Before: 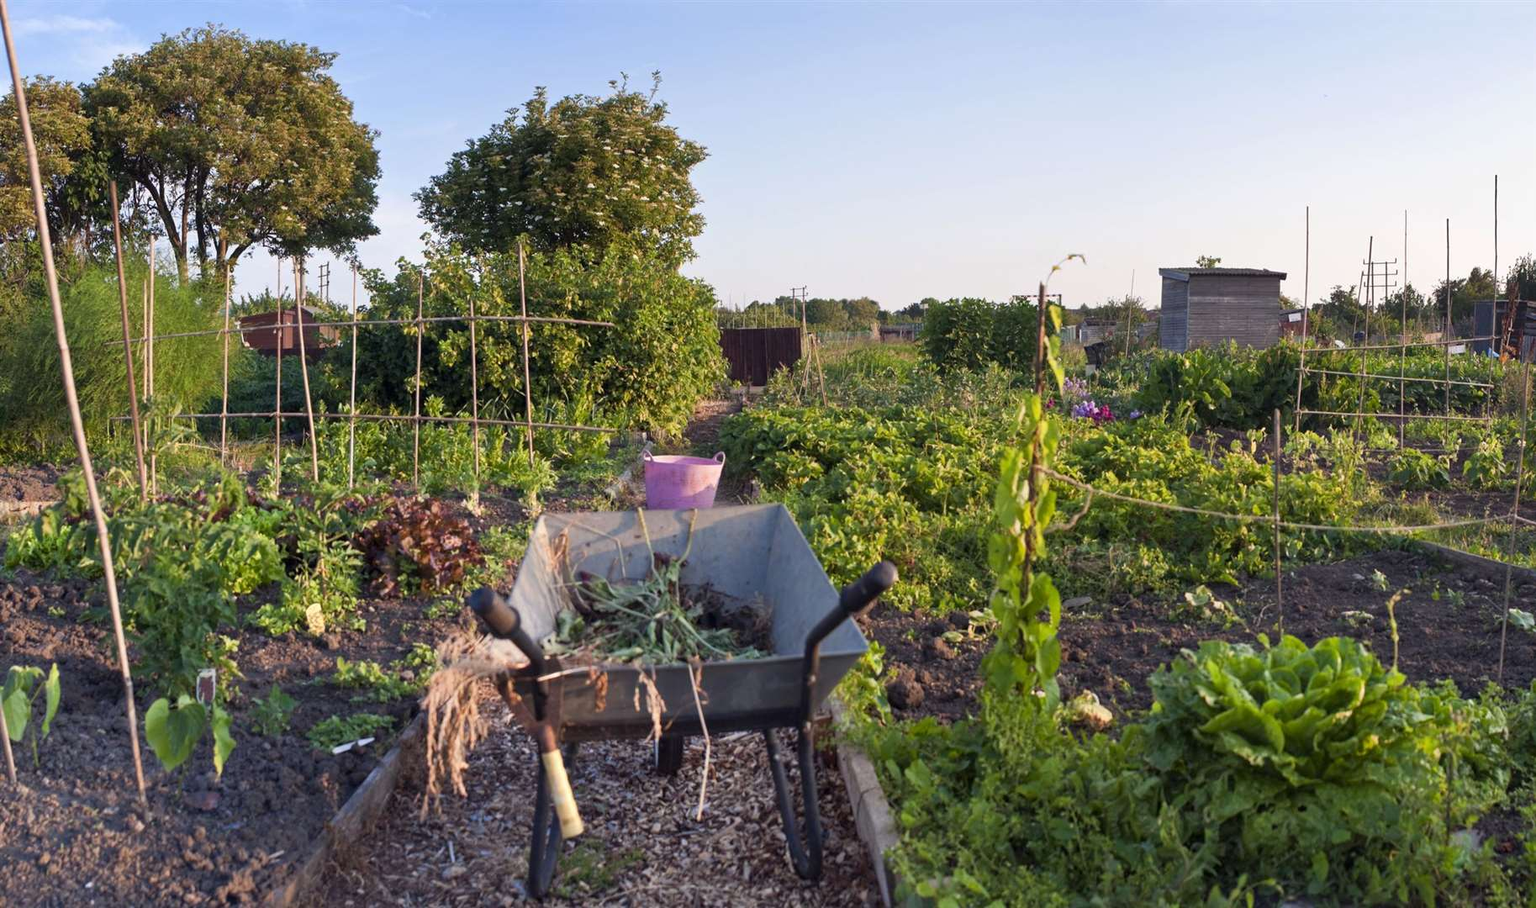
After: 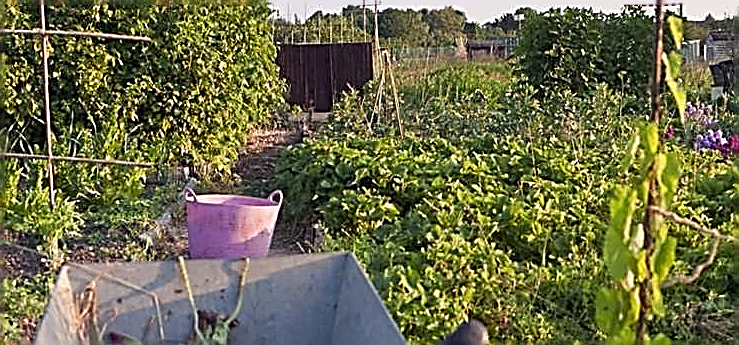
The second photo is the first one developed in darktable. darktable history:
crop: left 31.751%, top 32.172%, right 27.8%, bottom 35.83%
sharpen: amount 2
